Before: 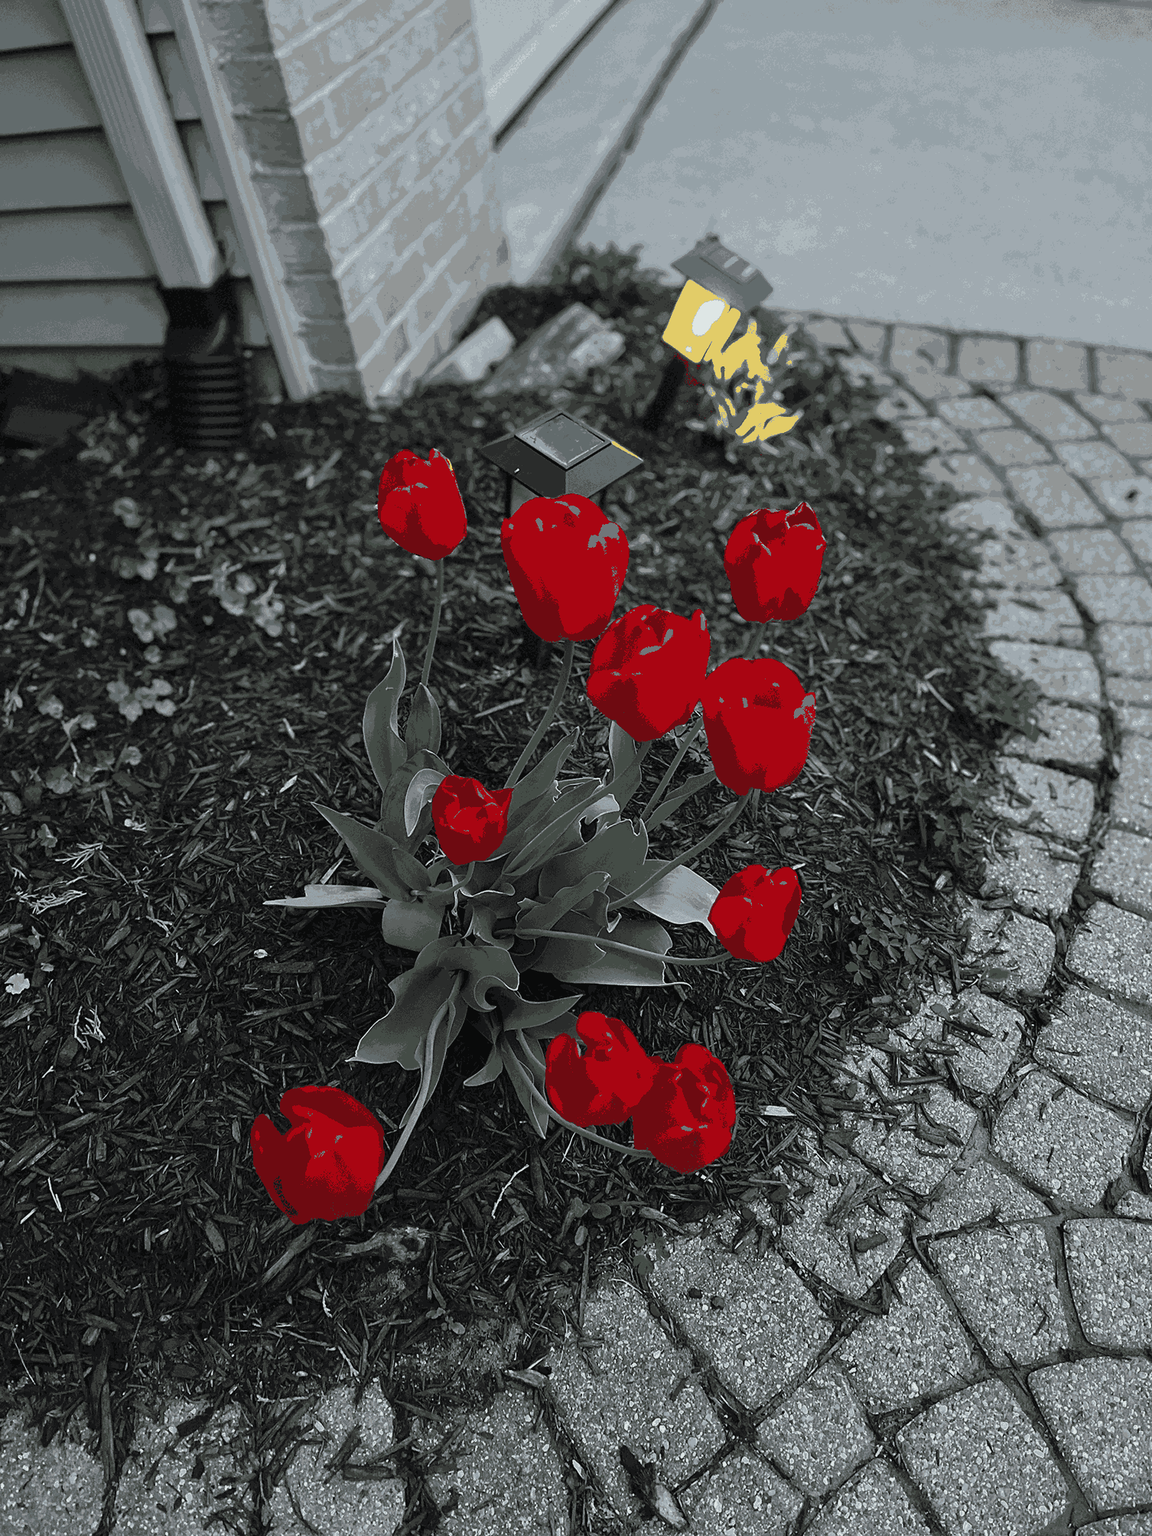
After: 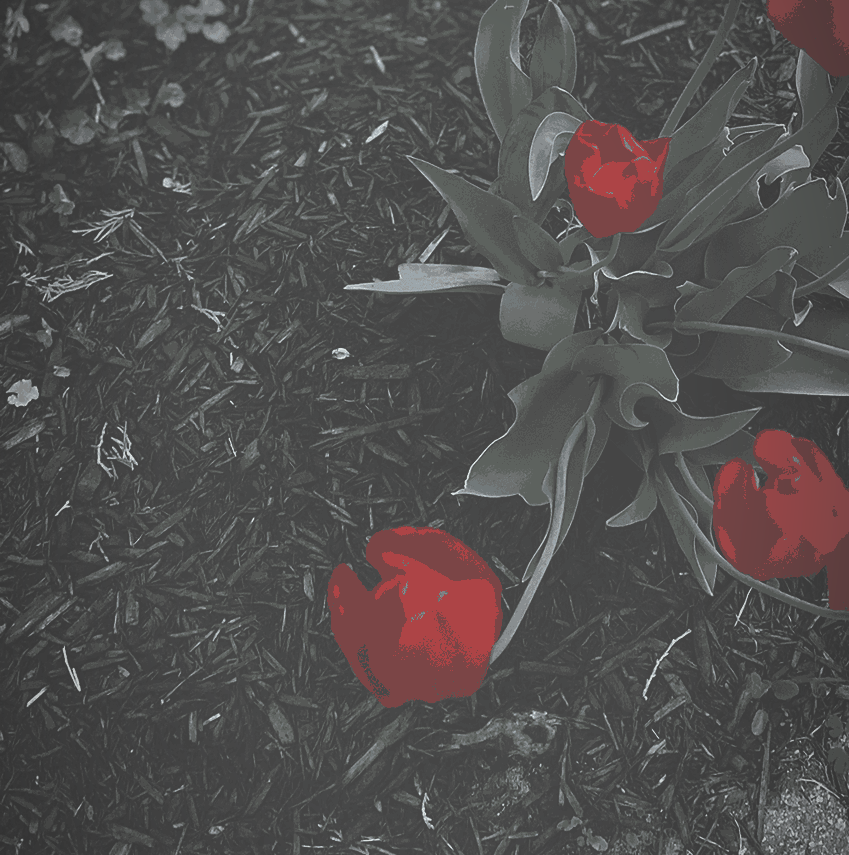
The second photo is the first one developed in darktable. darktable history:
vignetting: fall-off start 97%, fall-off radius 100%, width/height ratio 0.609, unbound false
exposure: black level correction -0.062, exposure -0.05 EV, compensate highlight preservation false
crop: top 44.483%, right 43.593%, bottom 12.892%
